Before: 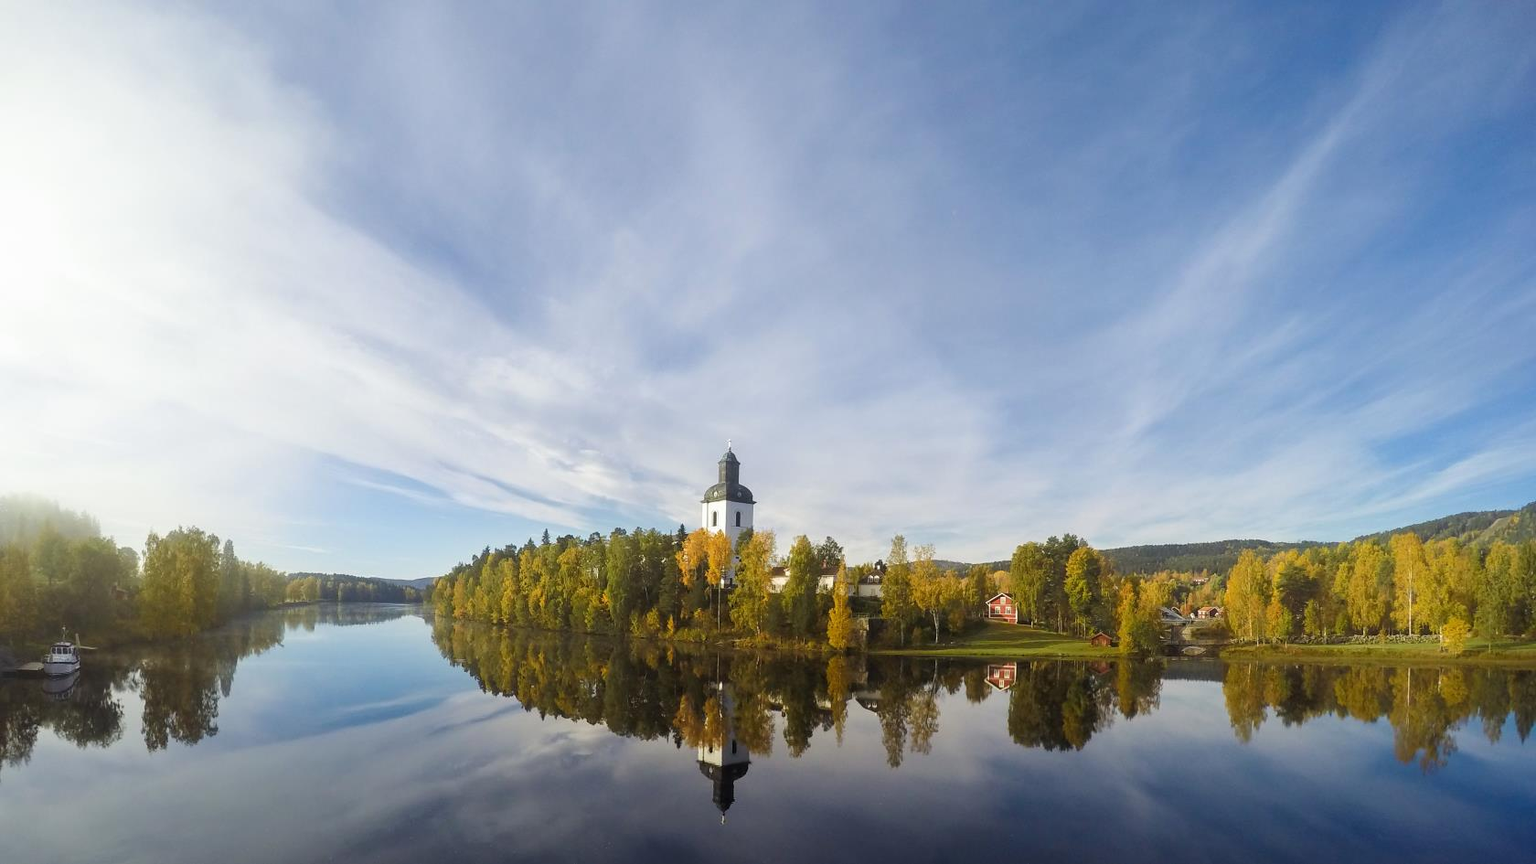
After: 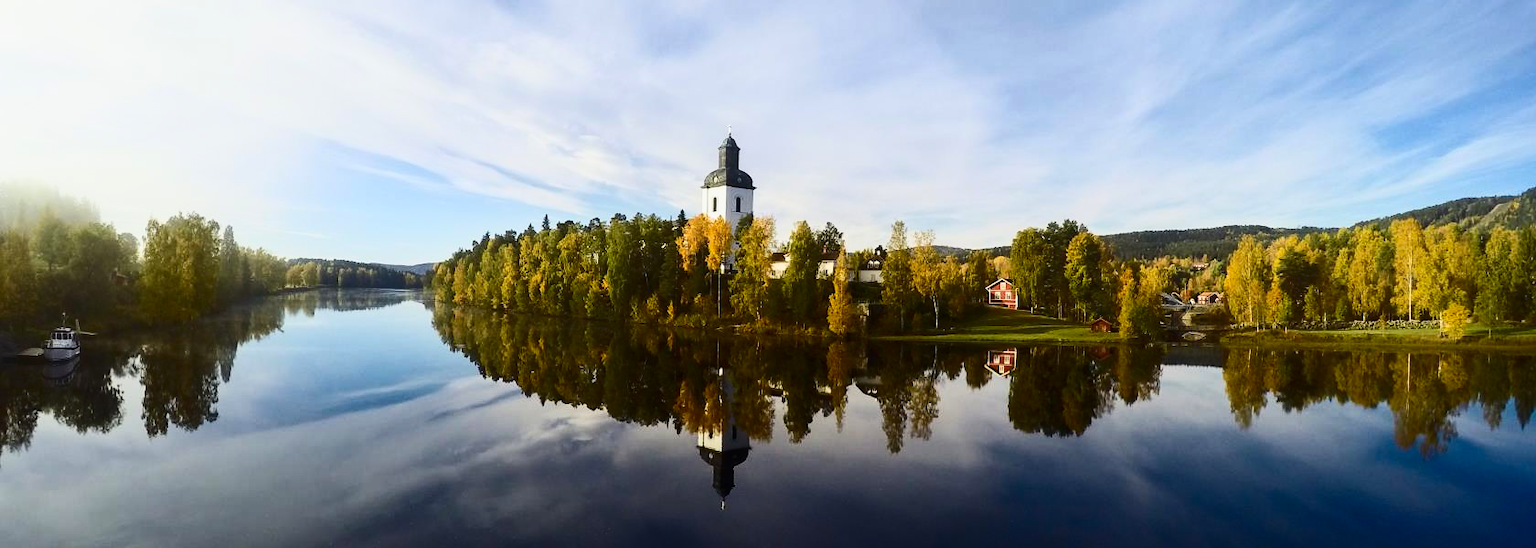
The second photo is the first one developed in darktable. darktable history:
crop and rotate: top 36.435%
exposure: exposure -0.293 EV, compensate highlight preservation false
contrast brightness saturation: contrast 0.4, brightness 0.05, saturation 0.25
